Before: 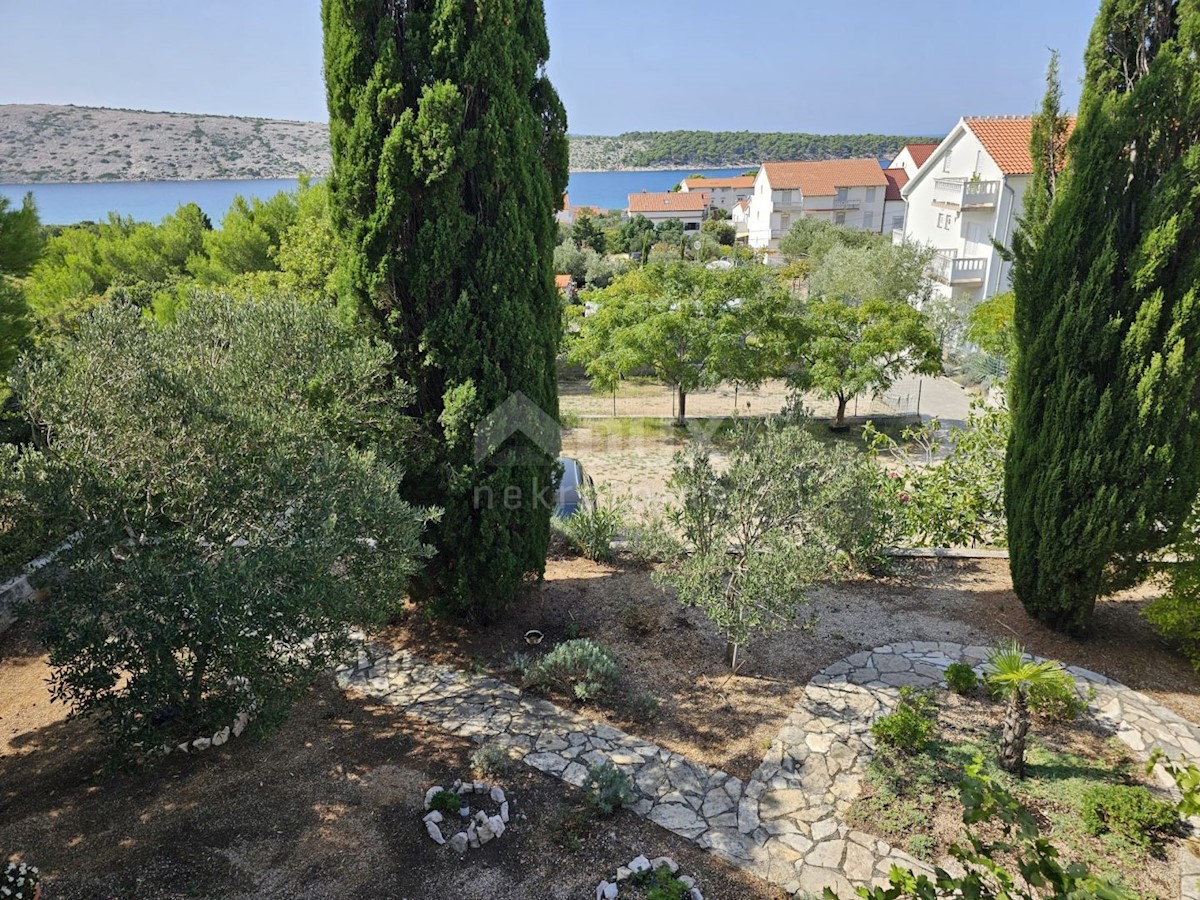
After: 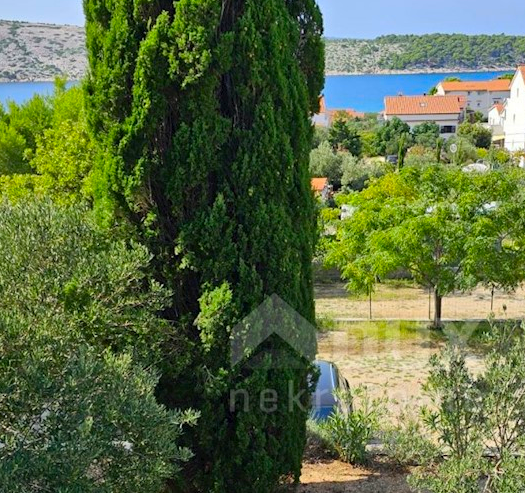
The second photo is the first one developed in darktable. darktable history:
crop: left 20.339%, top 10.862%, right 35.87%, bottom 34.288%
contrast brightness saturation: saturation 0.518
